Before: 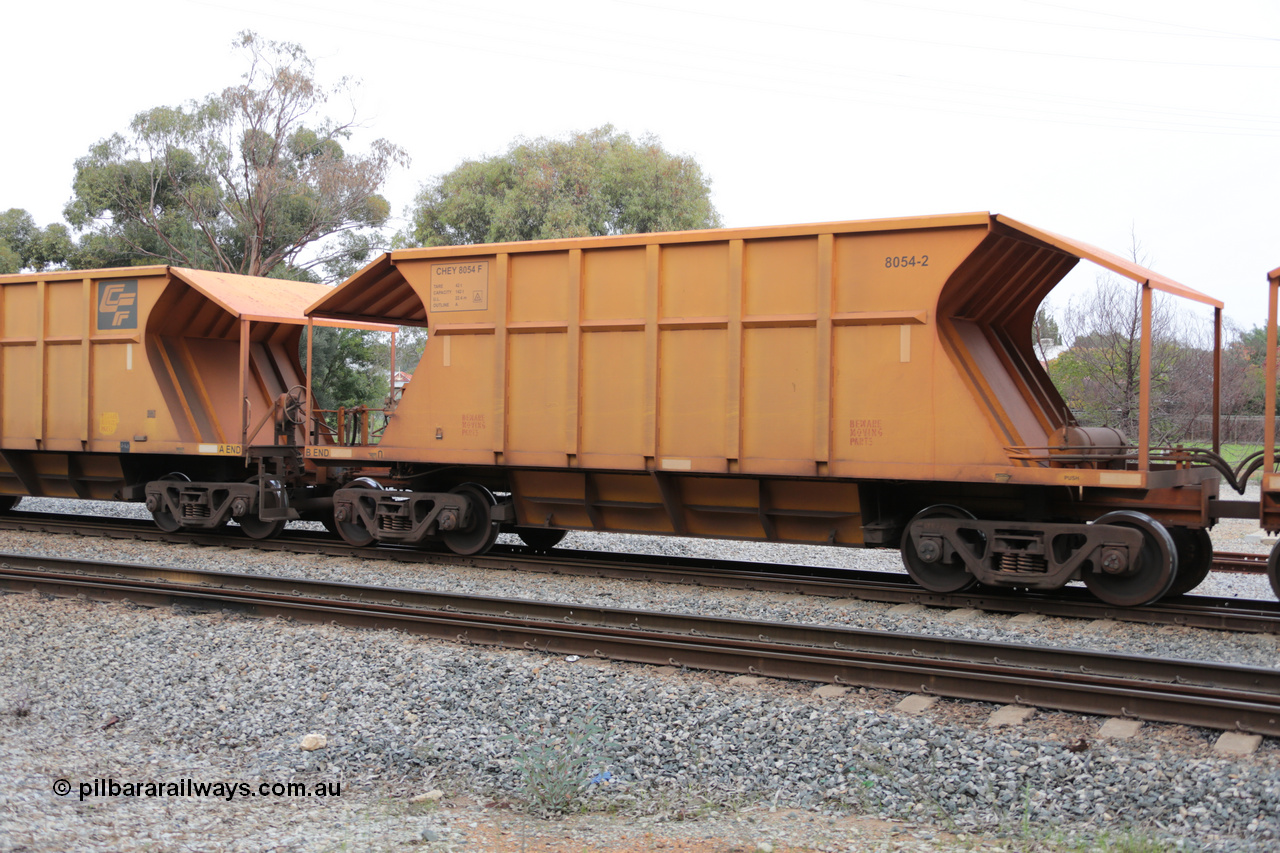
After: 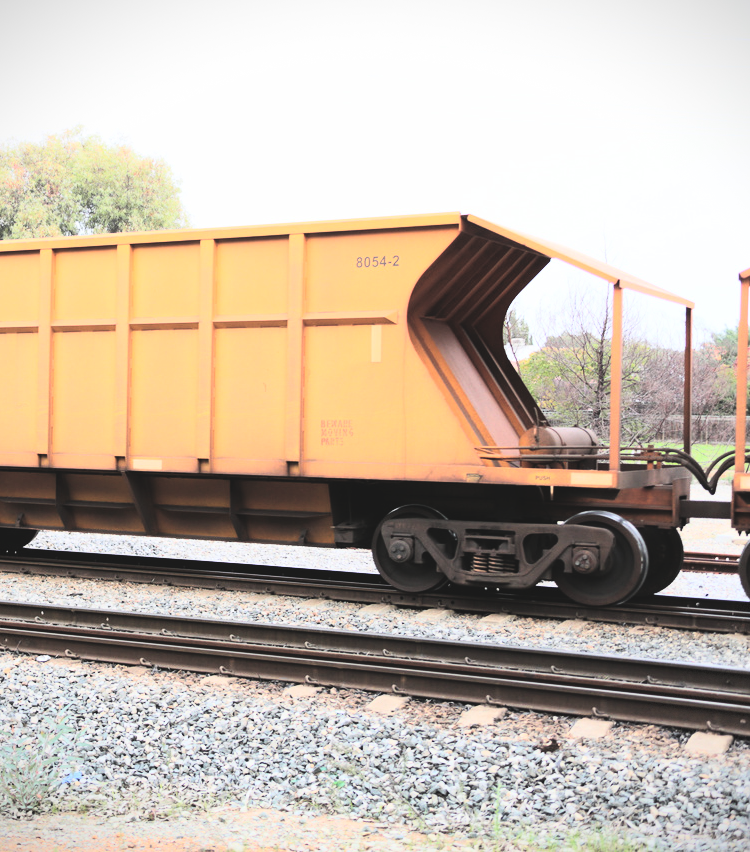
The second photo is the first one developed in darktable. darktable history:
crop: left 41.402%
exposure: black level correction -0.025, exposure -0.117 EV, compensate highlight preservation false
vignetting: fall-off start 97.28%, fall-off radius 79%, brightness -0.462, saturation -0.3, width/height ratio 1.114, dithering 8-bit output, unbound false
rgb curve: curves: ch0 [(0, 0) (0.21, 0.15) (0.24, 0.21) (0.5, 0.75) (0.75, 0.96) (0.89, 0.99) (1, 1)]; ch1 [(0, 0.02) (0.21, 0.13) (0.25, 0.2) (0.5, 0.67) (0.75, 0.9) (0.89, 0.97) (1, 1)]; ch2 [(0, 0.02) (0.21, 0.13) (0.25, 0.2) (0.5, 0.67) (0.75, 0.9) (0.89, 0.97) (1, 1)], compensate middle gray true
